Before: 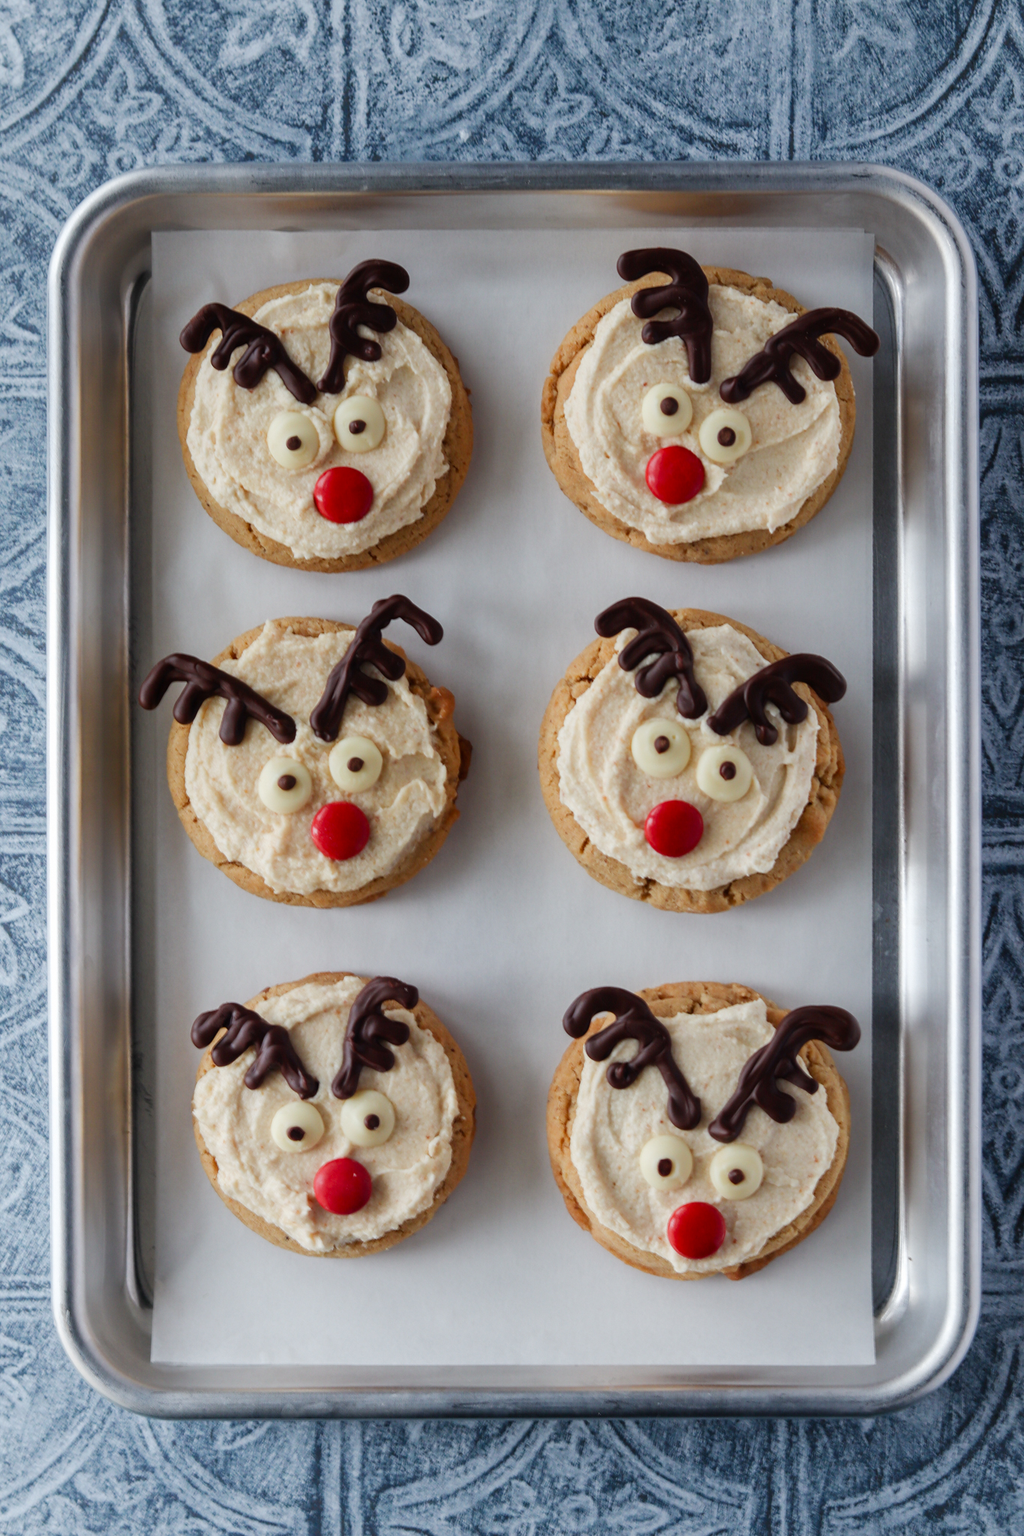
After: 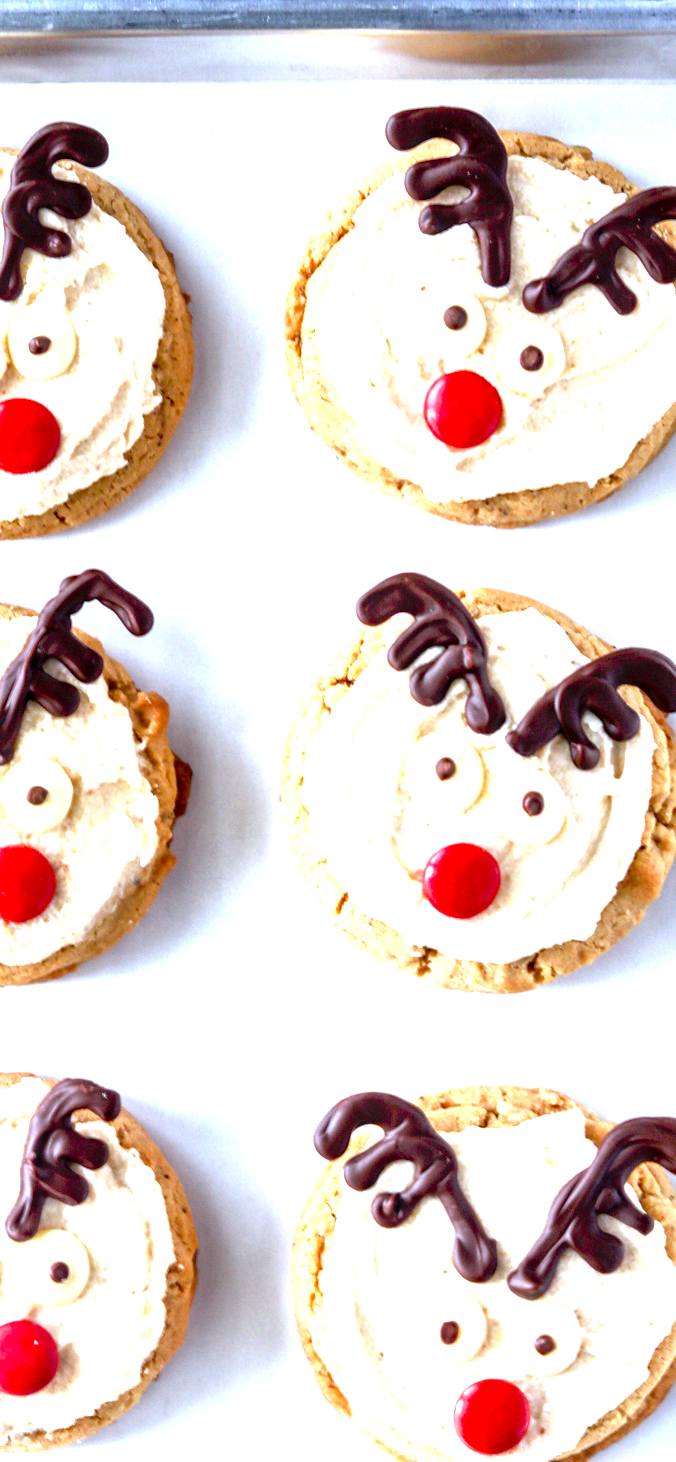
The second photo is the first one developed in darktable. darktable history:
crop: left 32.075%, top 10.976%, right 18.355%, bottom 17.596%
exposure: black level correction 0.005, exposure 2.084 EV, compensate highlight preservation false
white balance: red 0.926, green 1.003, blue 1.133
local contrast: on, module defaults
